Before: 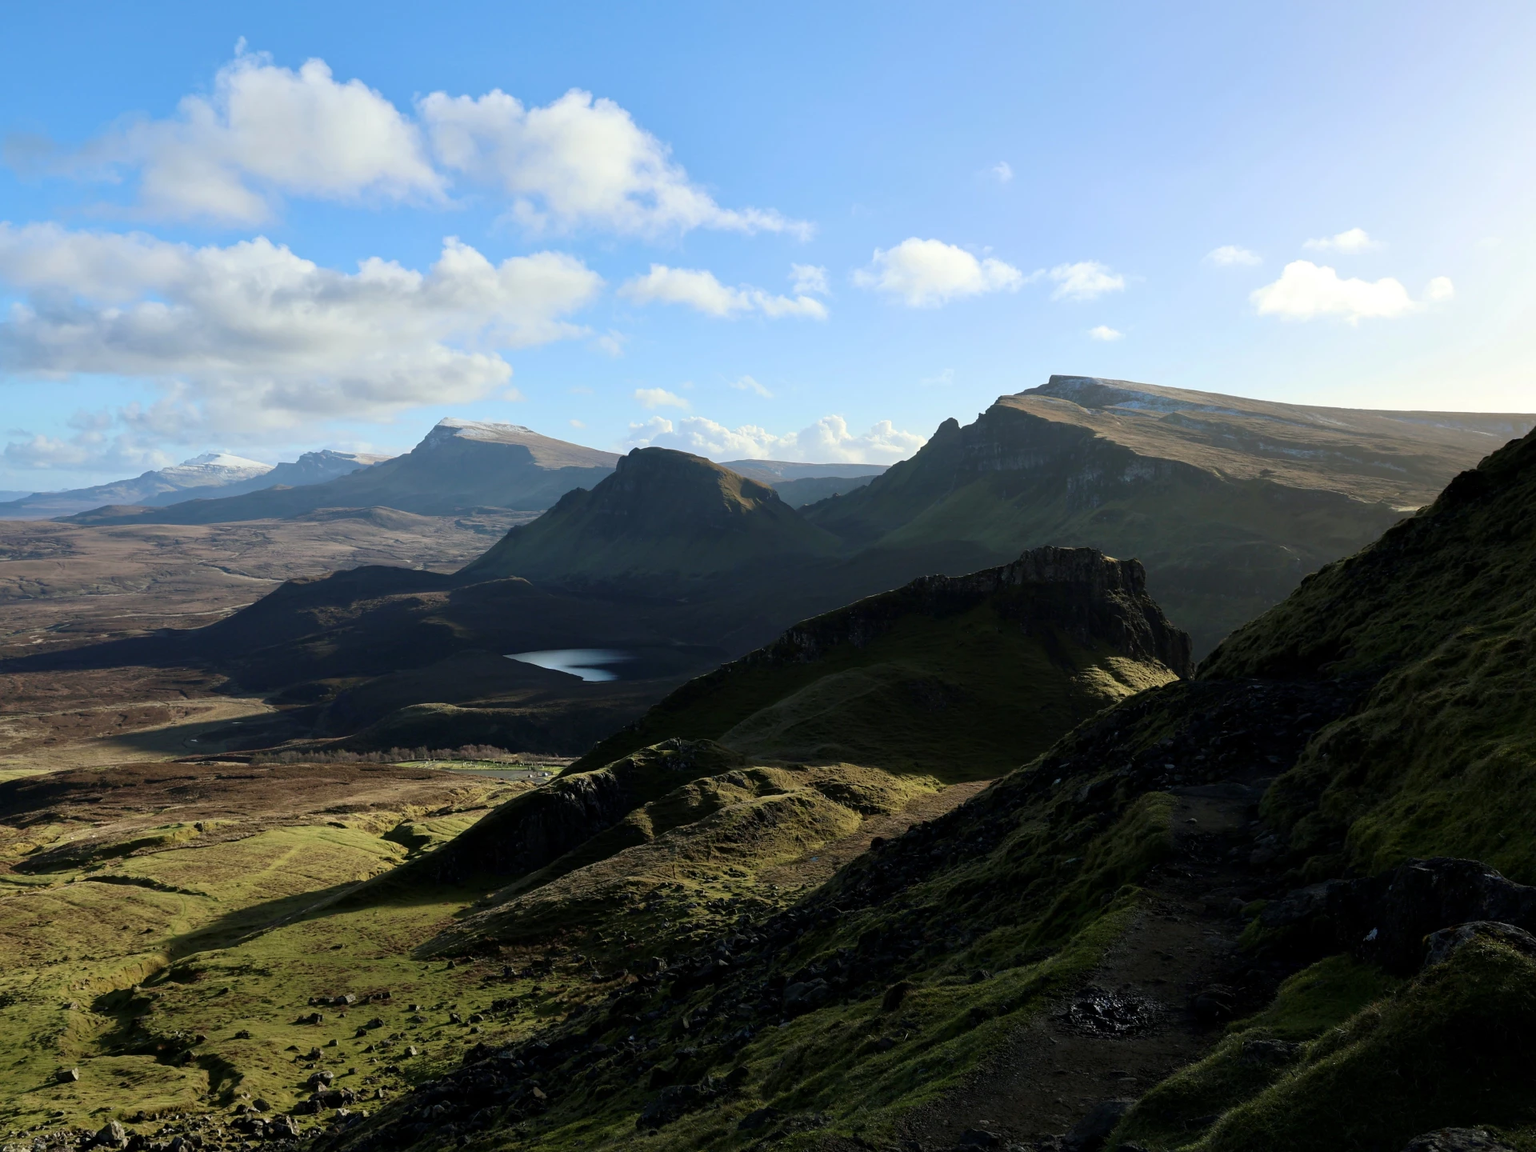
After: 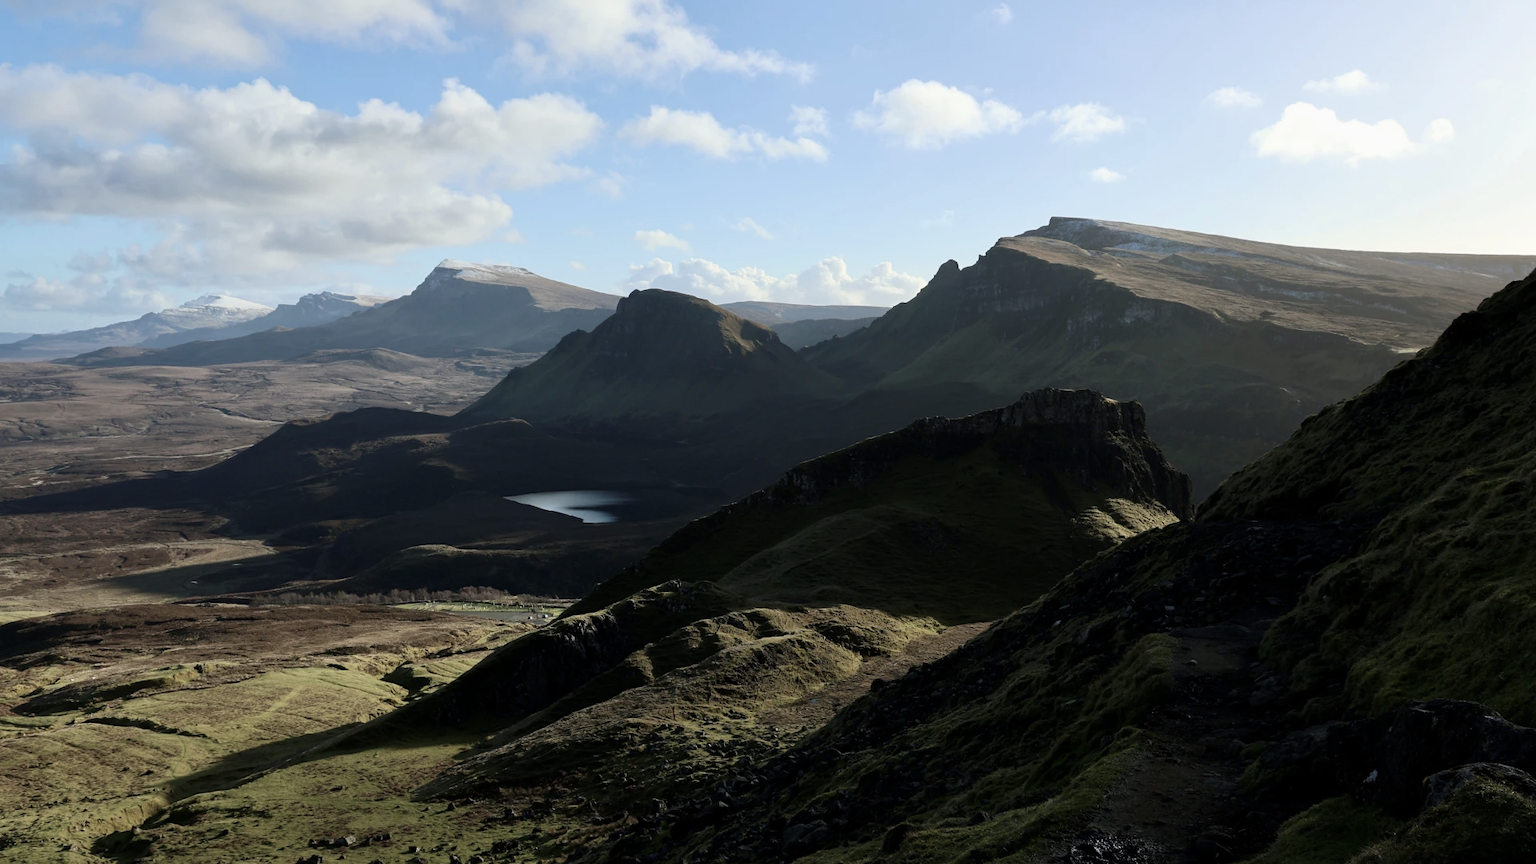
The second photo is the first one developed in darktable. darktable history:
exposure: exposure -0.064 EV, compensate highlight preservation false
crop: top 13.819%, bottom 11.169%
contrast brightness saturation: contrast 0.1, saturation -0.3
